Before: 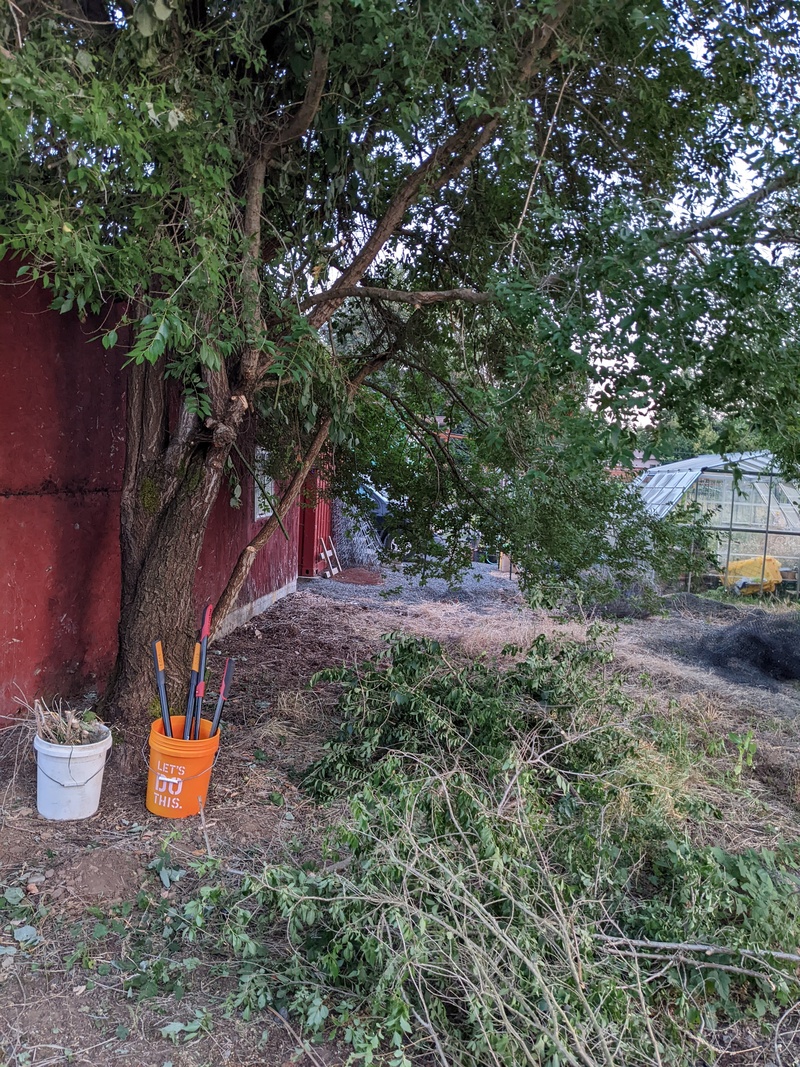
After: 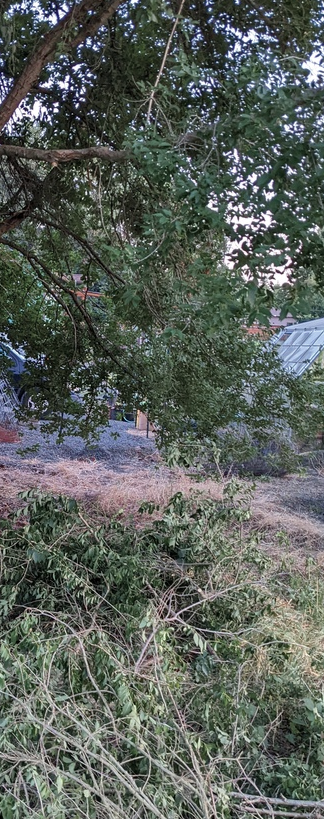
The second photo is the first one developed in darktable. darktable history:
color zones: curves: ch0 [(0, 0.473) (0.001, 0.473) (0.226, 0.548) (0.4, 0.589) (0.525, 0.54) (0.728, 0.403) (0.999, 0.473) (1, 0.473)]; ch1 [(0, 0.619) (0.001, 0.619) (0.234, 0.388) (0.4, 0.372) (0.528, 0.422) (0.732, 0.53) (0.999, 0.619) (1, 0.619)]; ch2 [(0, 0.547) (0.001, 0.547) (0.226, 0.45) (0.4, 0.525) (0.525, 0.585) (0.8, 0.511) (0.999, 0.547) (1, 0.547)]
crop: left 45.386%, top 13.33%, right 14.01%, bottom 9.83%
